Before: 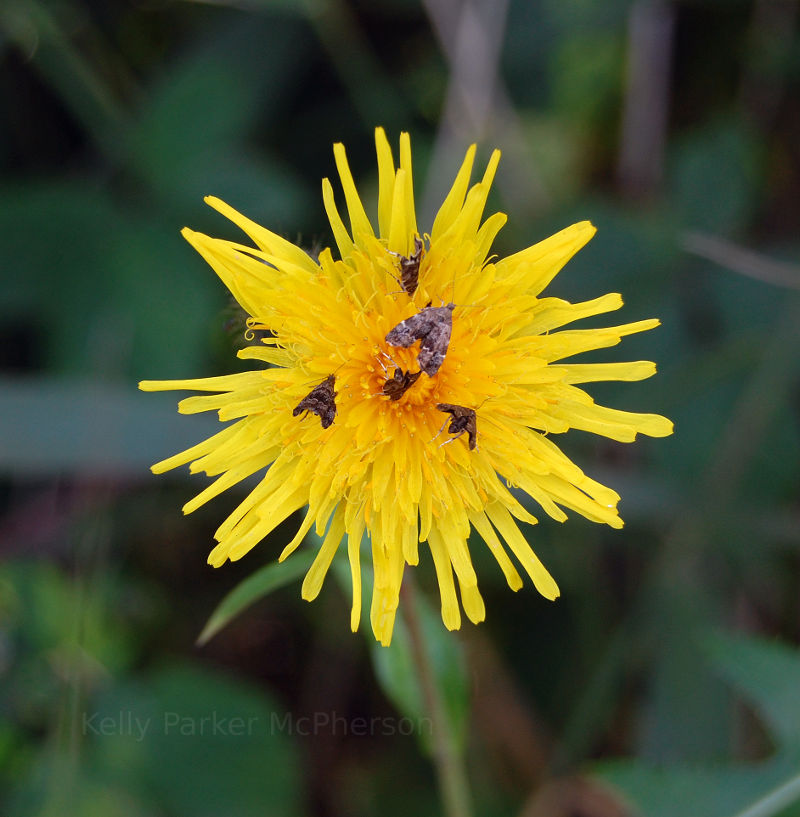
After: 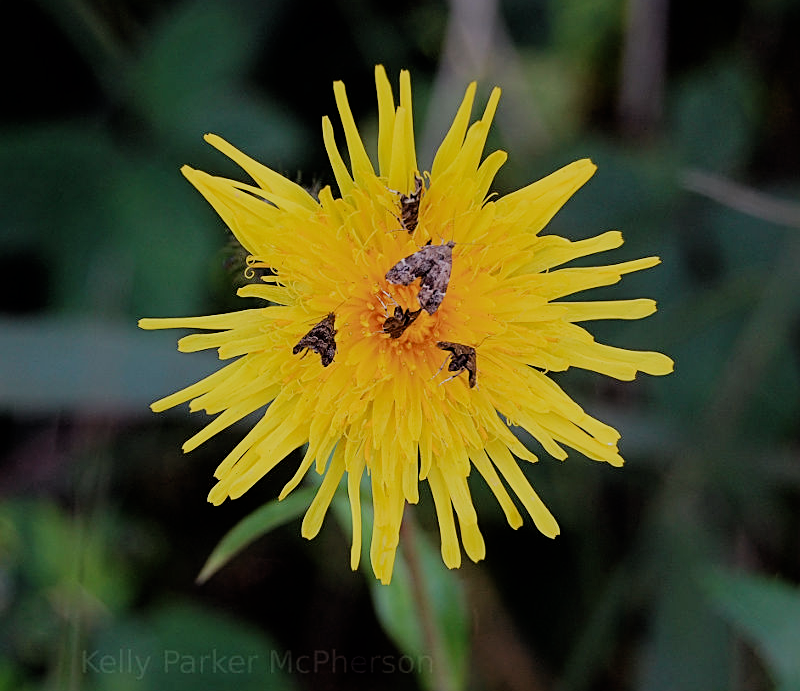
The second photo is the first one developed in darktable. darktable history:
crop: top 7.621%, bottom 7.764%
filmic rgb: black relative exposure -6.06 EV, white relative exposure 6.97 EV, hardness 2.25
sharpen: on, module defaults
